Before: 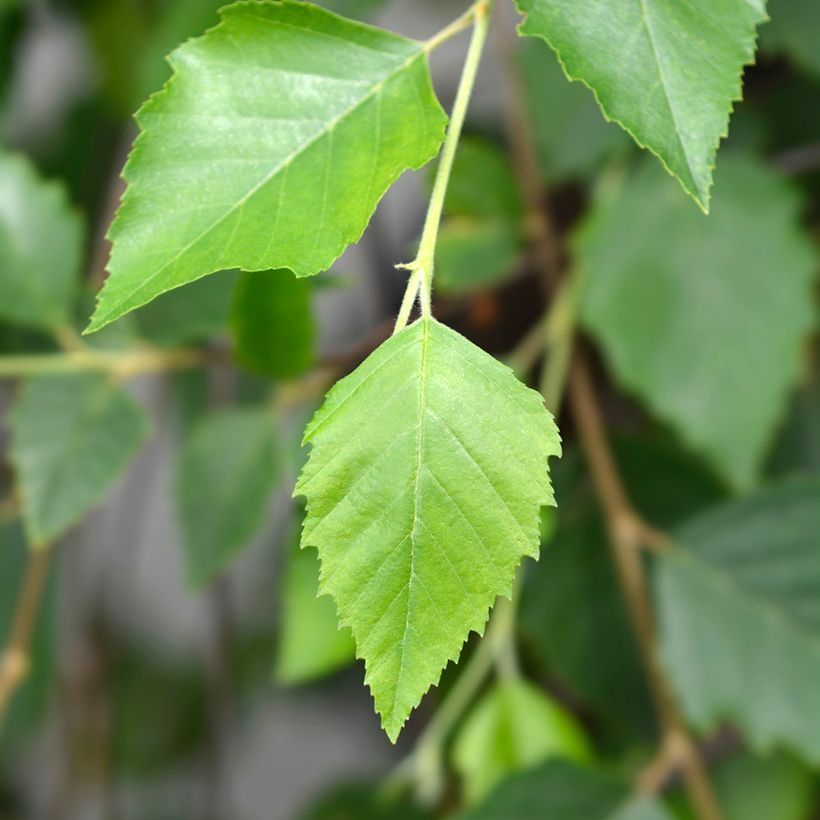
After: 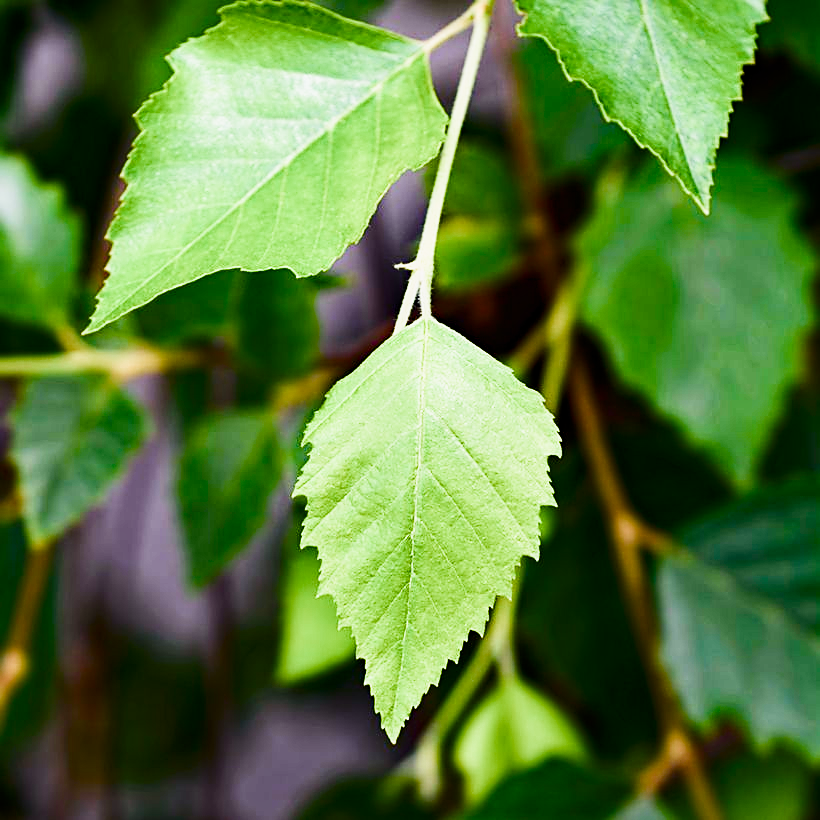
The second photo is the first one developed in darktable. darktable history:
filmic rgb: black relative exposure -8.04 EV, white relative exposure 3.01 EV, hardness 5.34, contrast 1.241, color science v5 (2021), contrast in shadows safe, contrast in highlights safe
sharpen: on, module defaults
haze removal: strength 0.396, distance 0.214, compatibility mode true, adaptive false
color balance rgb: linear chroma grading › global chroma 15.099%, perceptual saturation grading › global saturation 56.271%, perceptual saturation grading › highlights -50.283%, perceptual saturation grading › mid-tones 39.84%, perceptual saturation grading › shadows 30.961%
contrast brightness saturation: contrast 0.286
